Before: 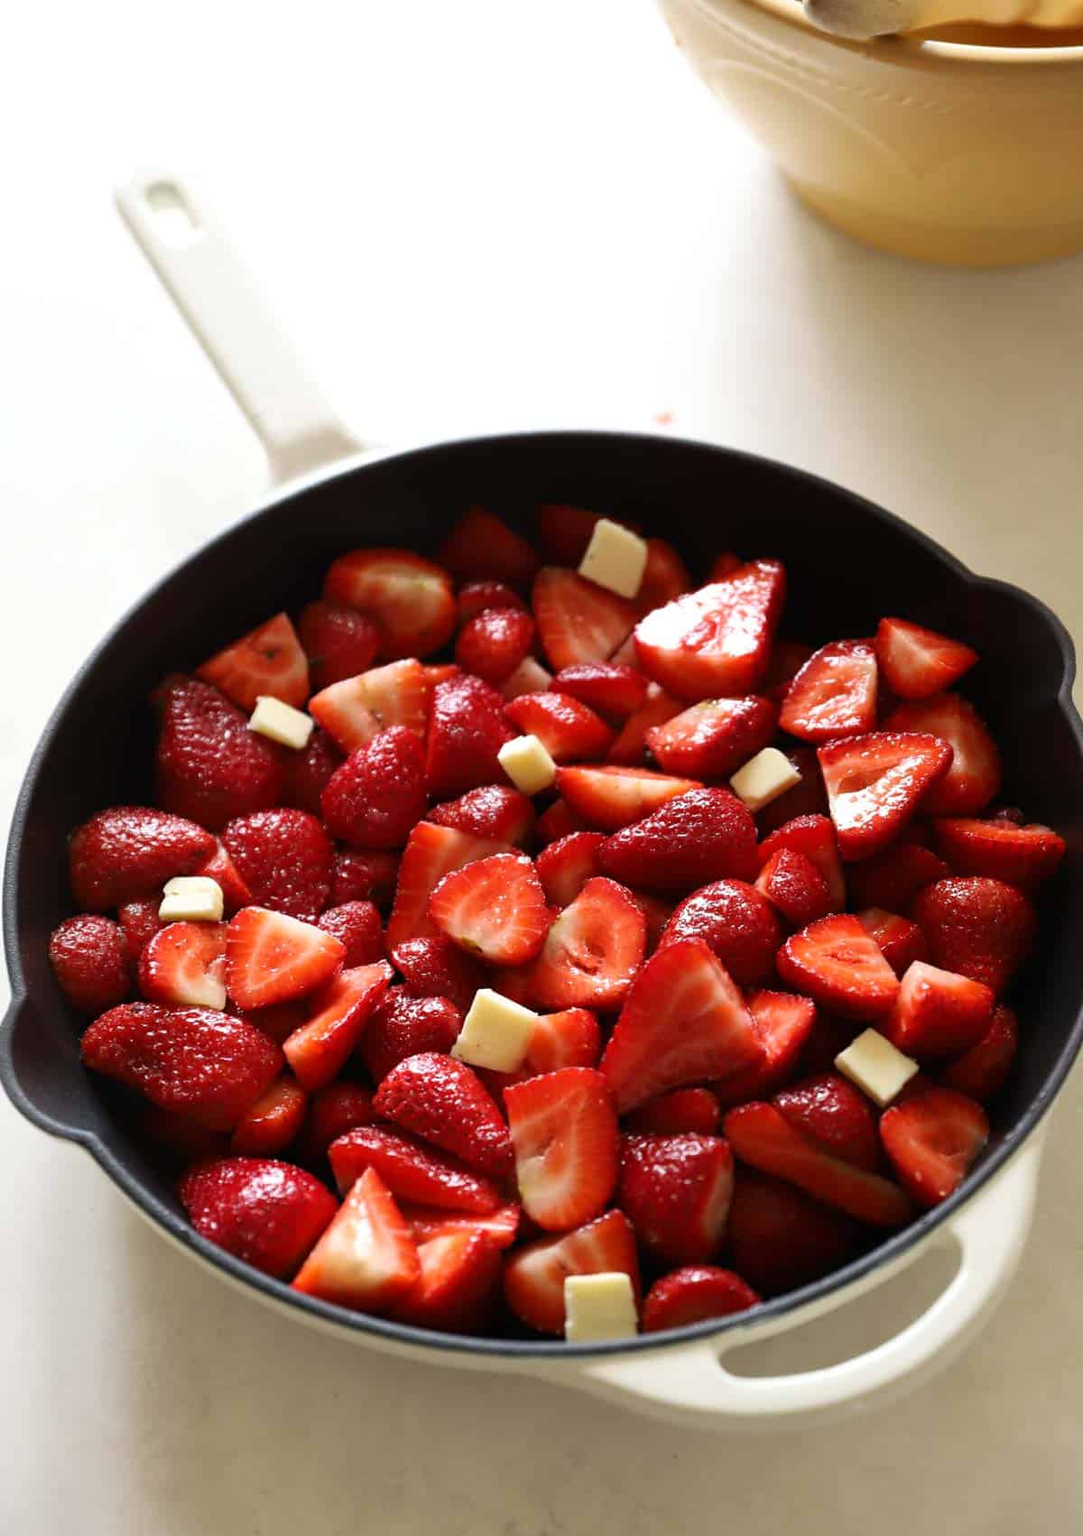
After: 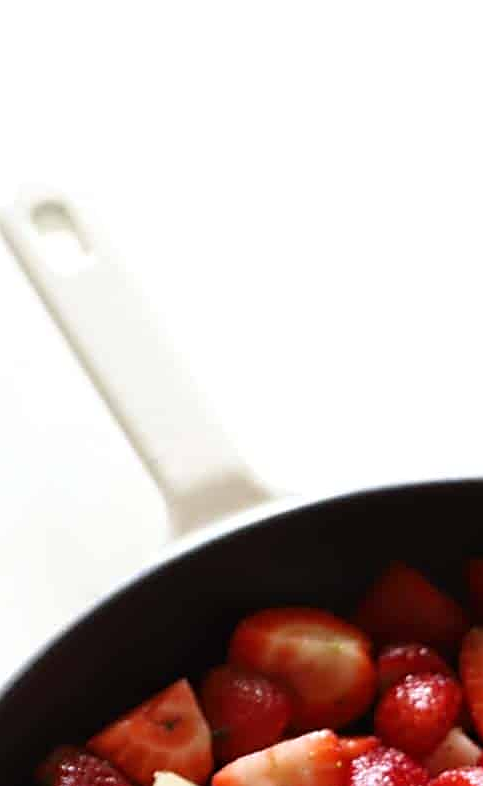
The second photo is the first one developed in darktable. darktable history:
crop and rotate: left 10.874%, top 0.057%, right 48.837%, bottom 53.729%
sharpen: on, module defaults
